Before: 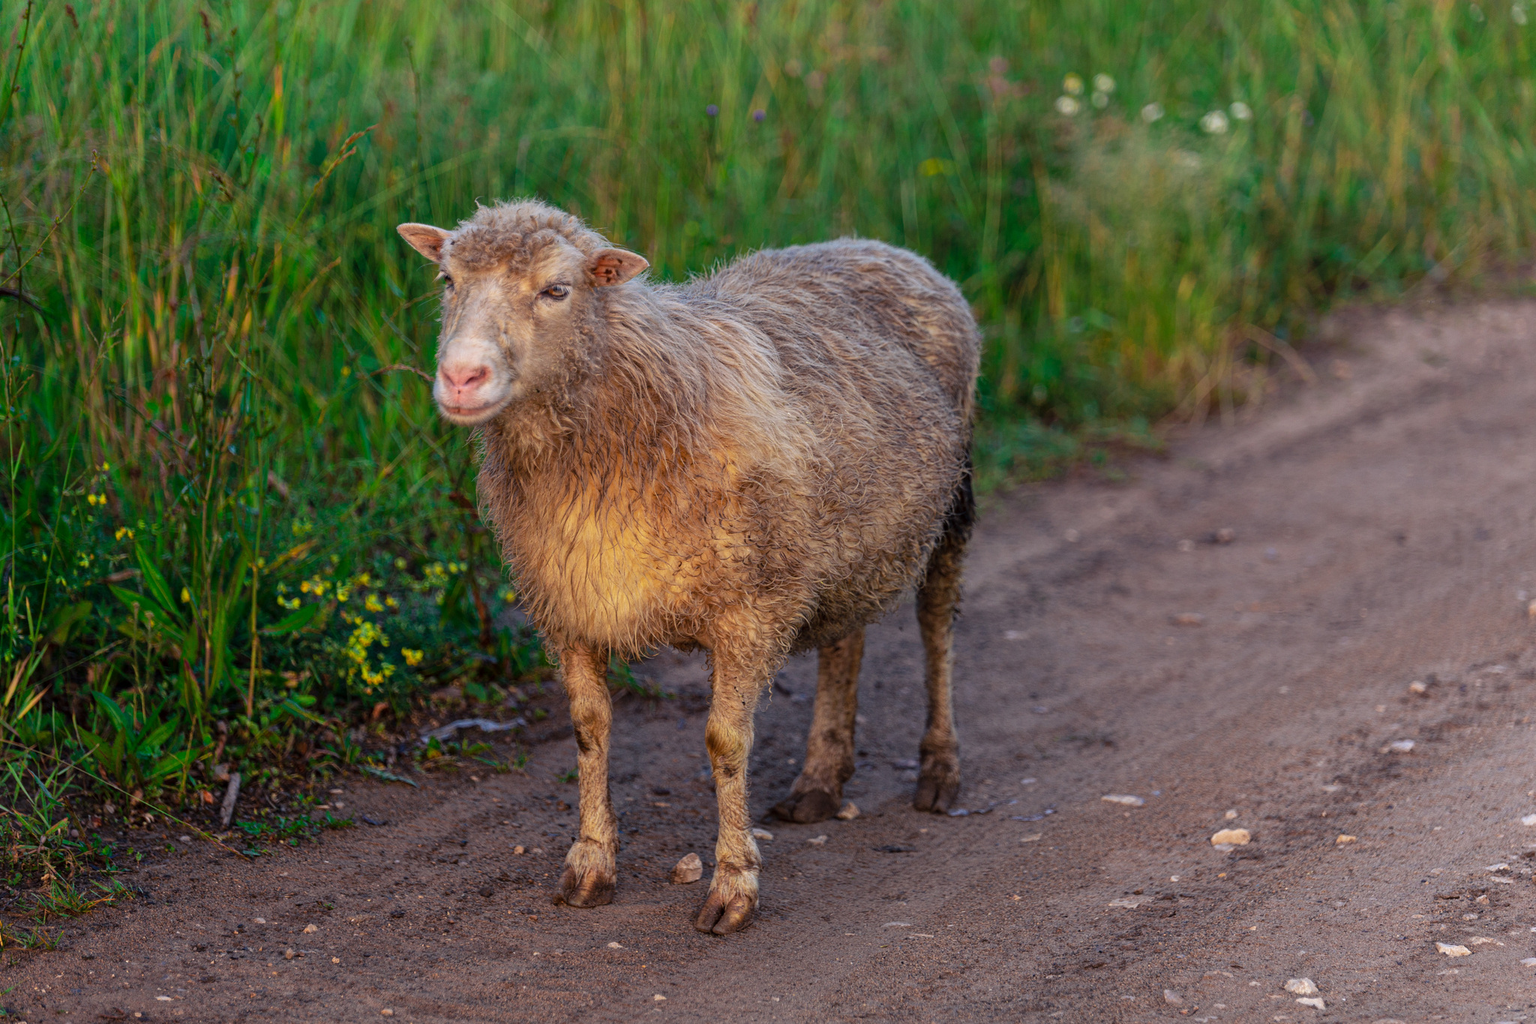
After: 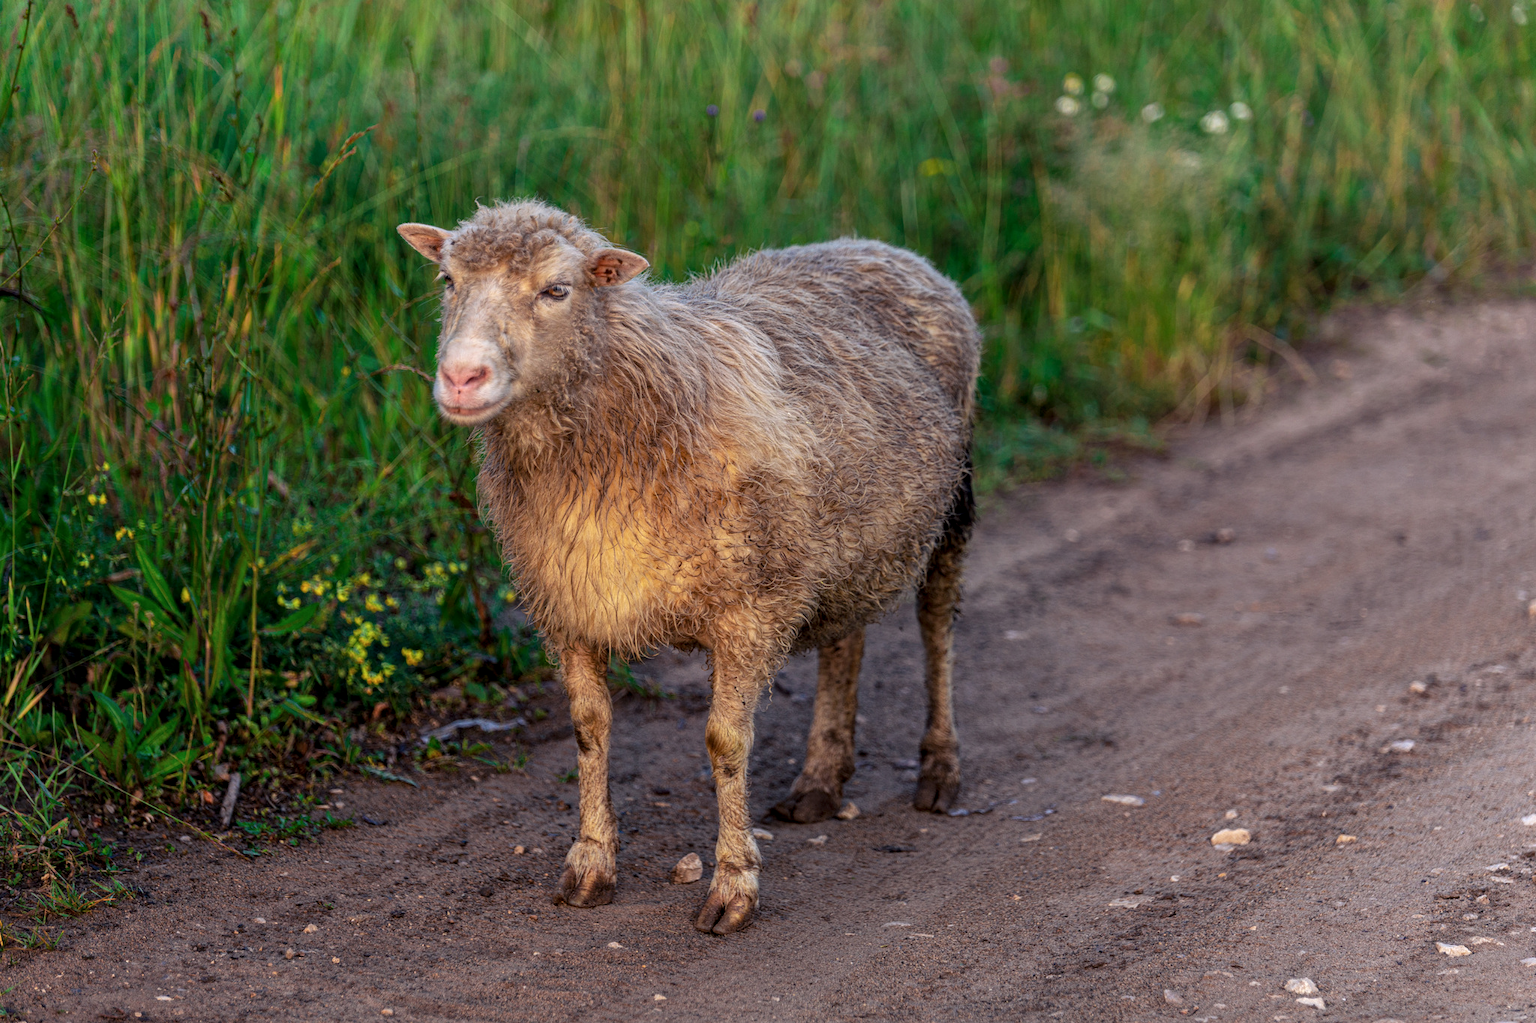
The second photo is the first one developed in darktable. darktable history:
local contrast: on, module defaults
contrast brightness saturation: saturation -0.05
